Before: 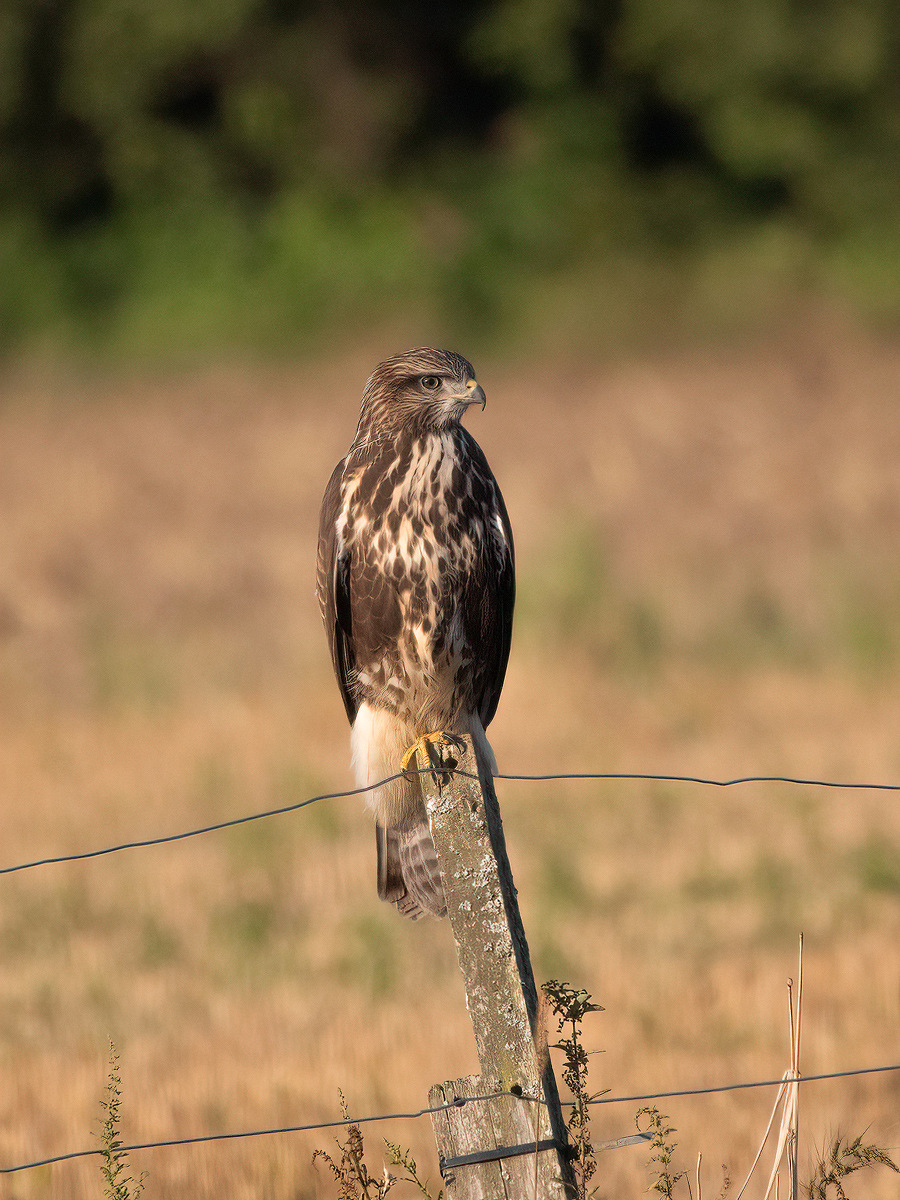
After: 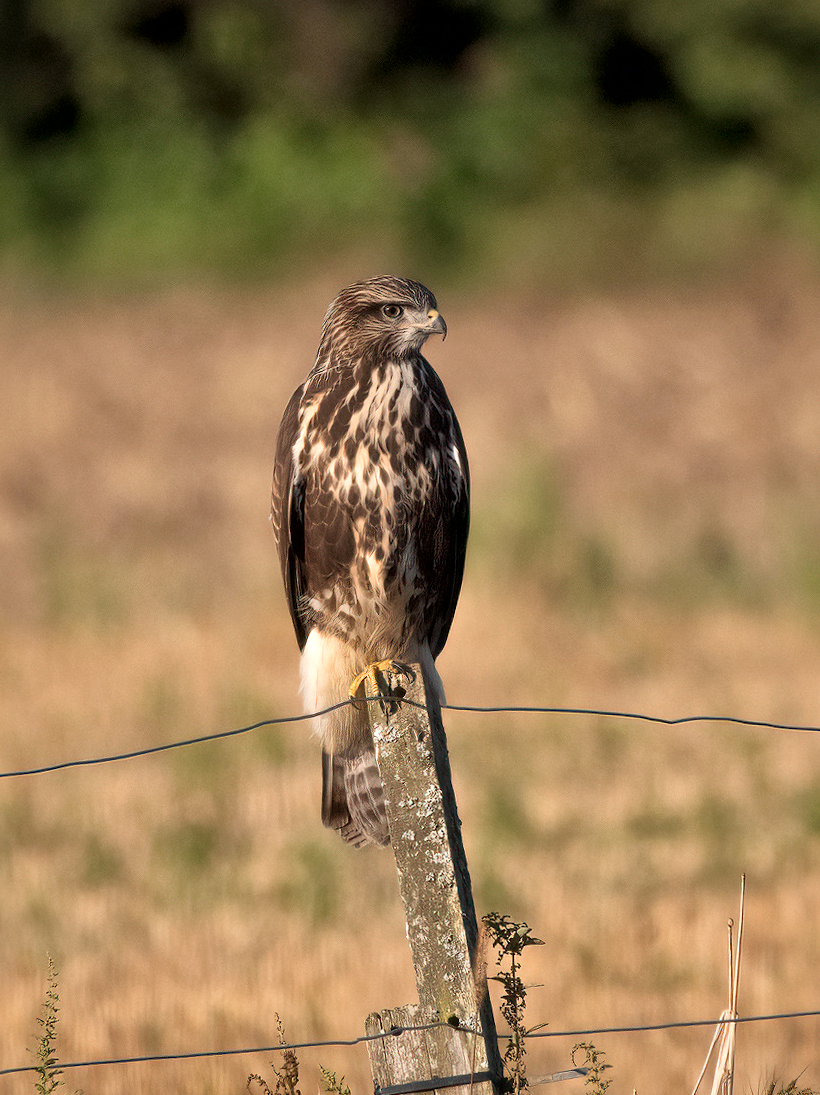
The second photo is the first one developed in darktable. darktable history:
local contrast: mode bilateral grid, contrast 20, coarseness 49, detail 150%, midtone range 0.2
crop and rotate: angle -1.96°, left 3.132%, top 3.971%, right 1.564%, bottom 0.641%
